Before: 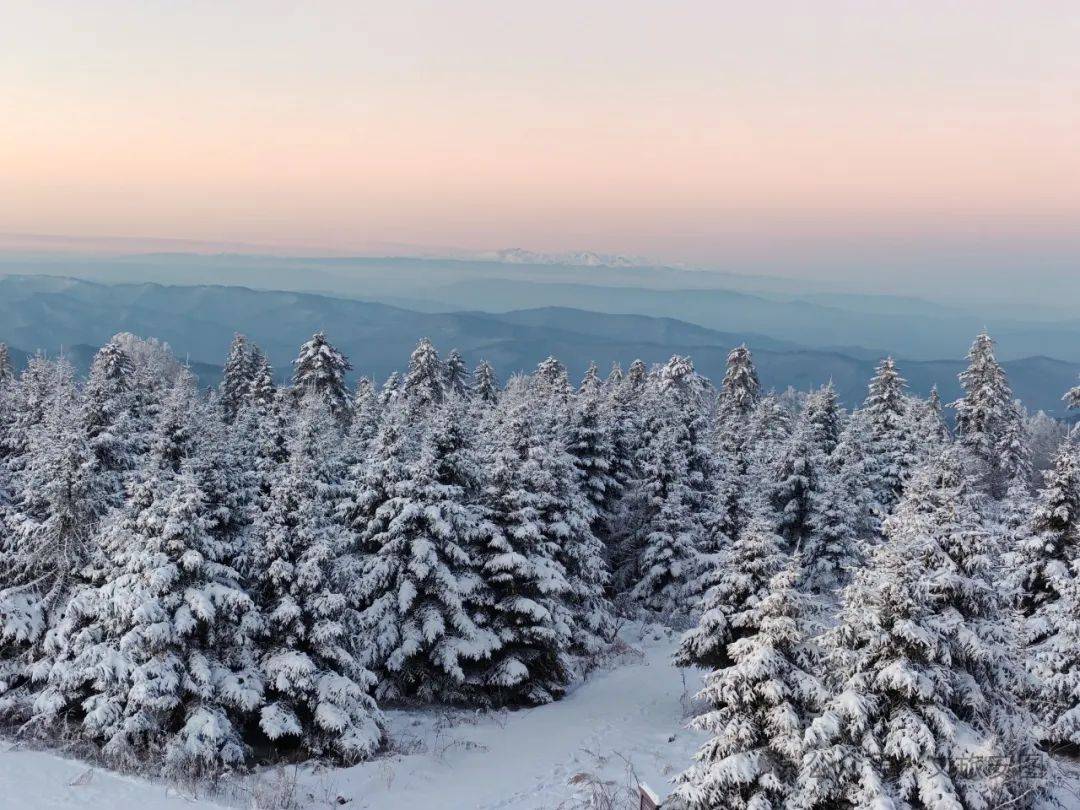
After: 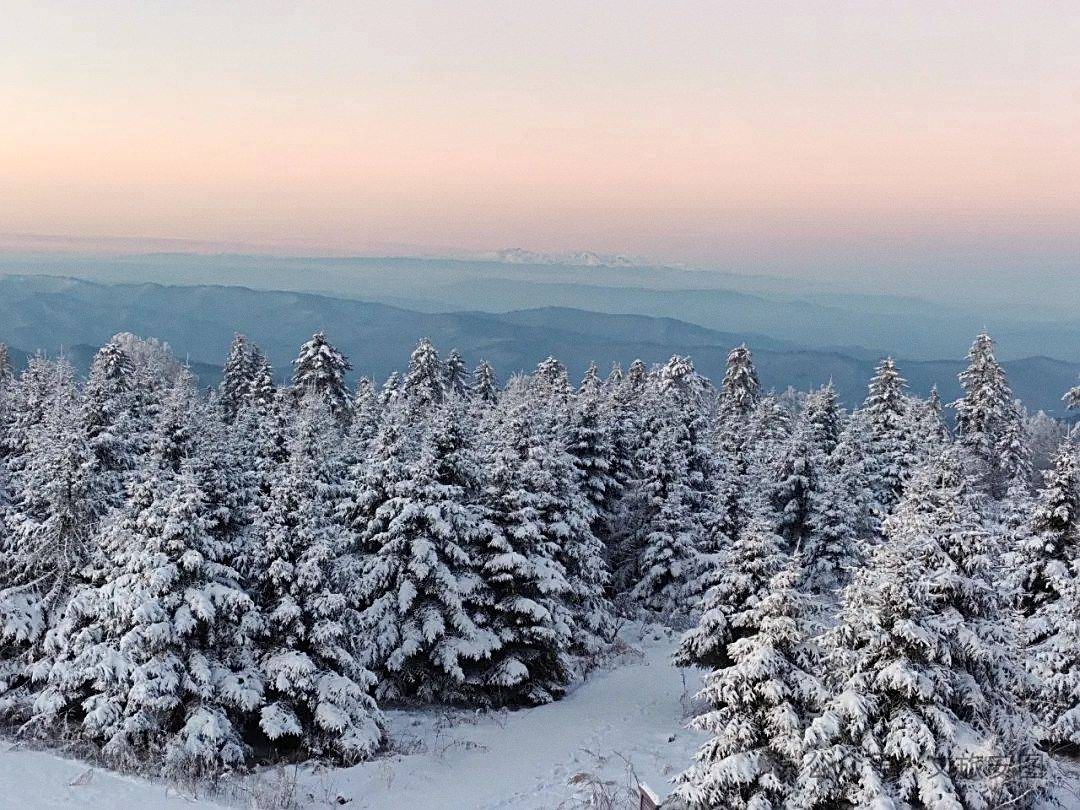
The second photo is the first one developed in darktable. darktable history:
grain: coarseness 0.09 ISO, strength 10%
sharpen: on, module defaults
